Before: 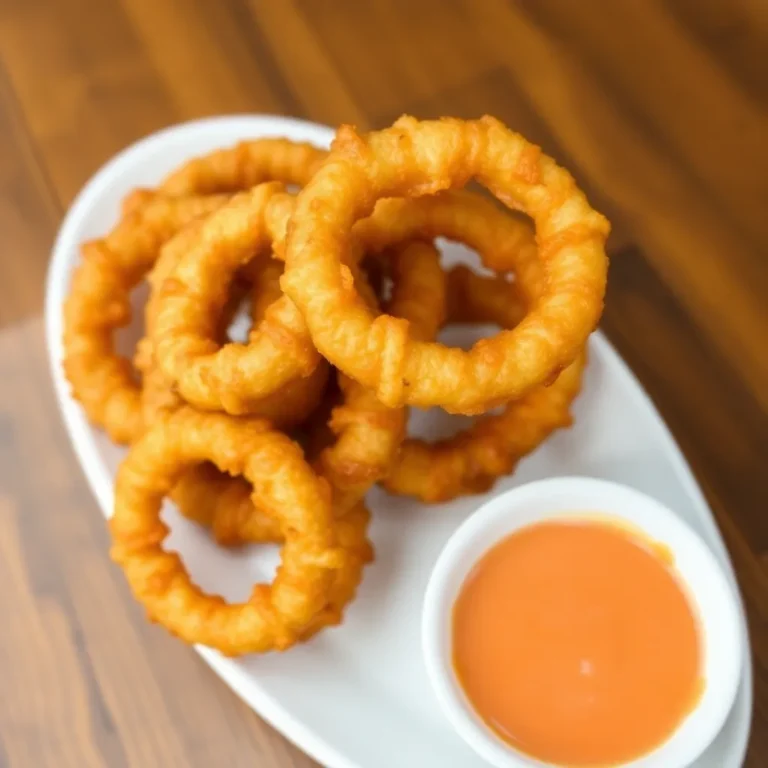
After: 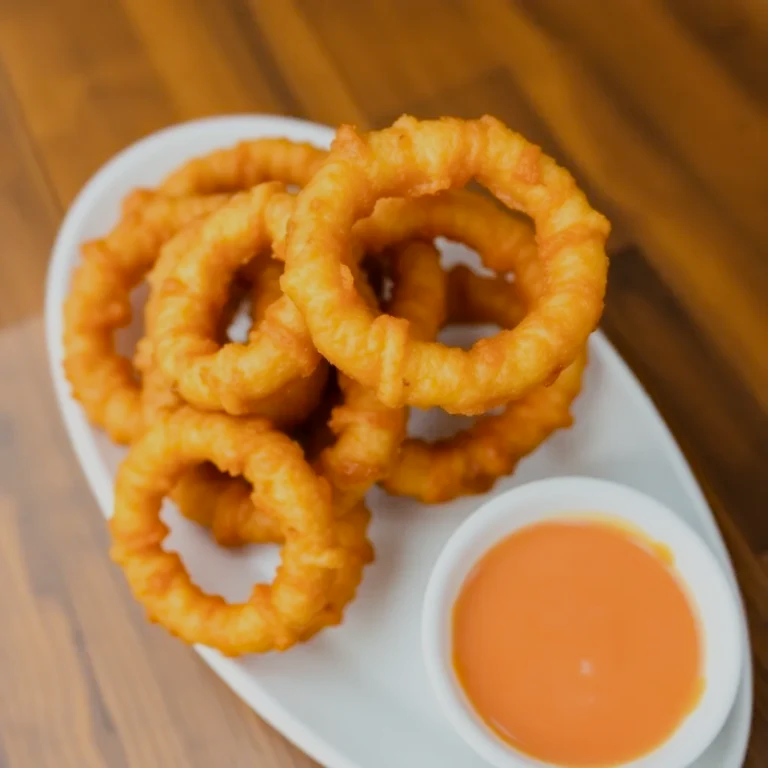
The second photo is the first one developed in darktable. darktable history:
haze removal: strength 0.25, distance 0.25, compatibility mode true, adaptive false
filmic rgb: black relative exposure -7.65 EV, white relative exposure 4.56 EV, hardness 3.61
